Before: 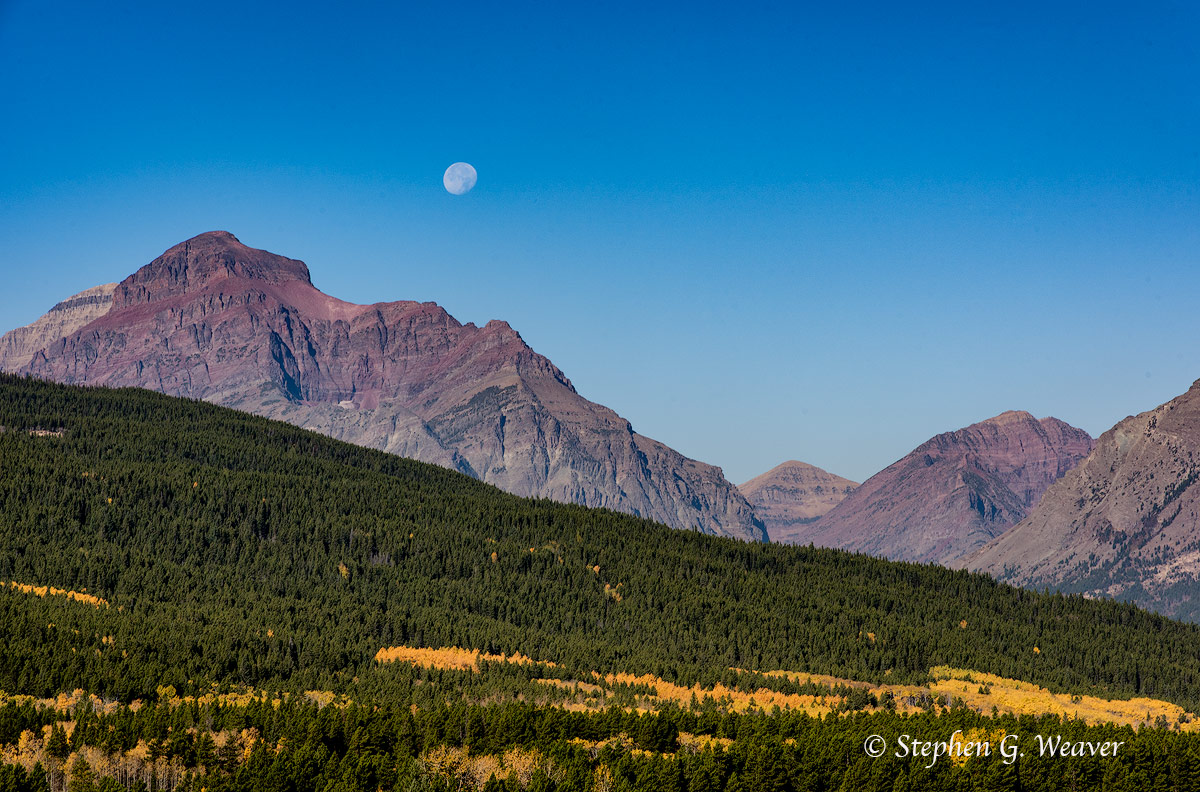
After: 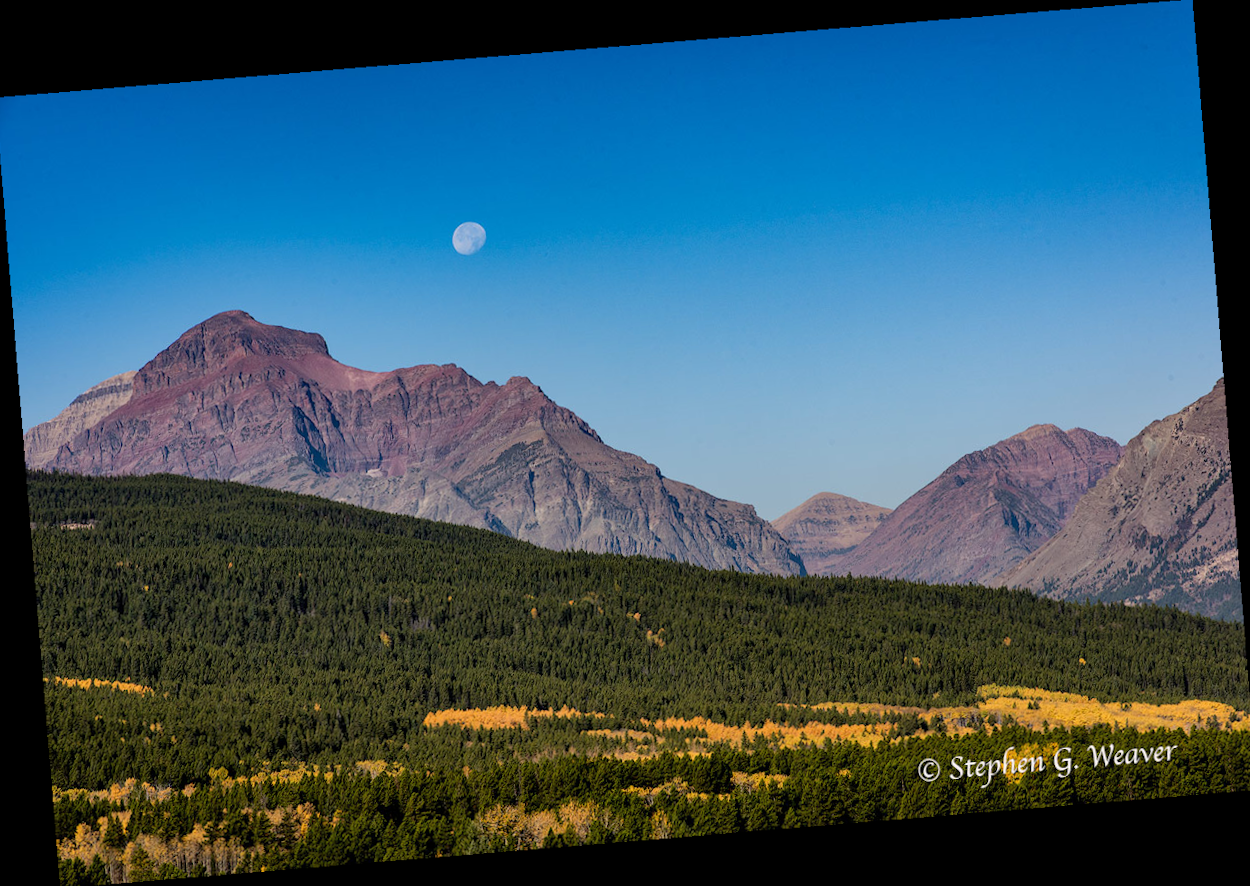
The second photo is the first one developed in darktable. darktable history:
rotate and perspective: rotation -5.2°, automatic cropping off
crop and rotate: angle -0.5°
